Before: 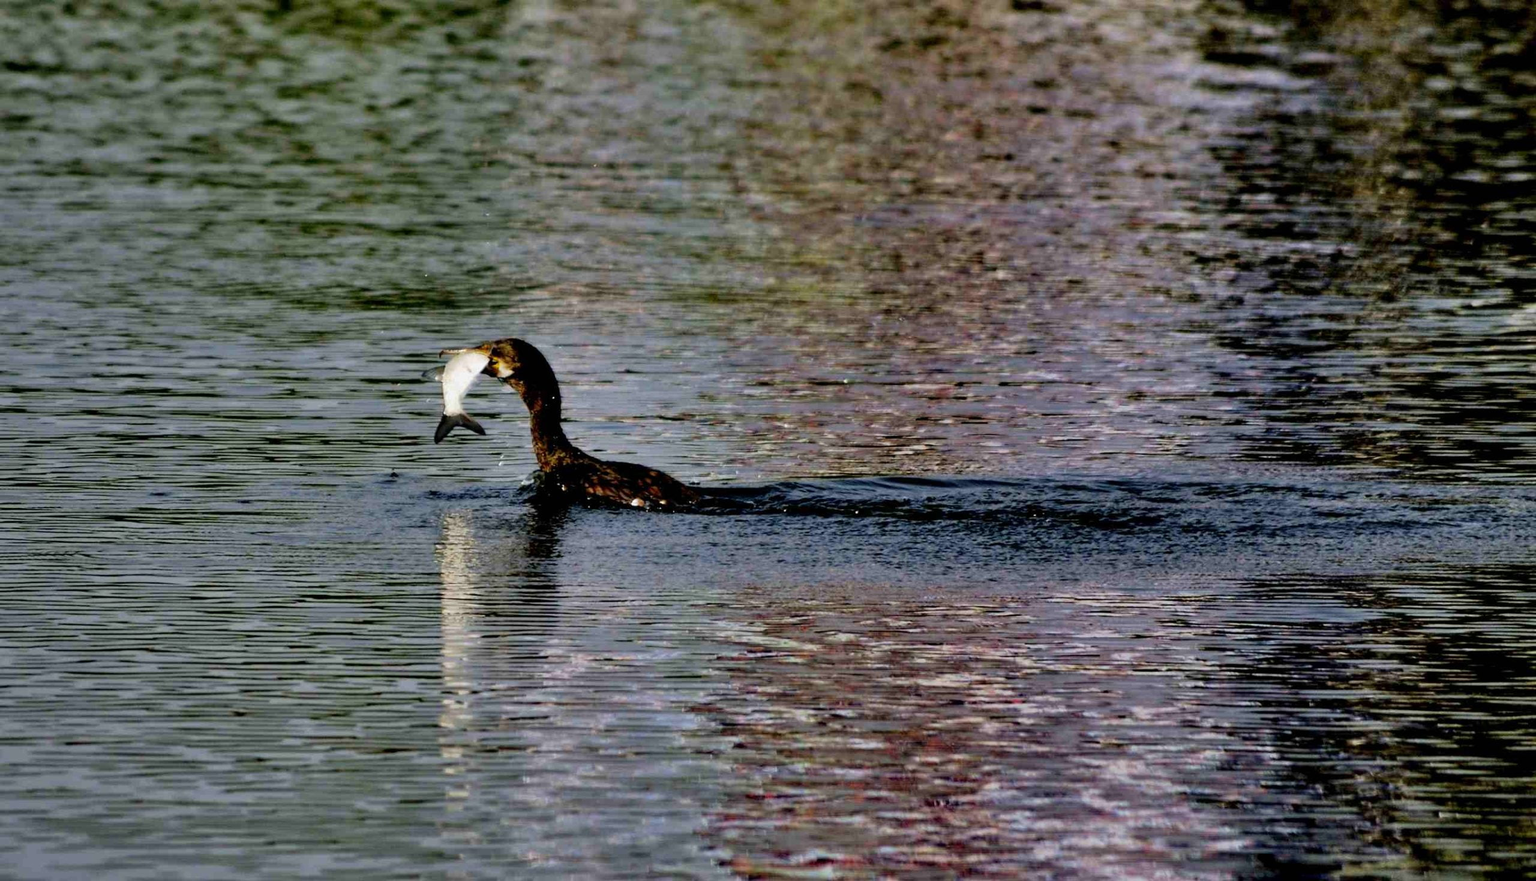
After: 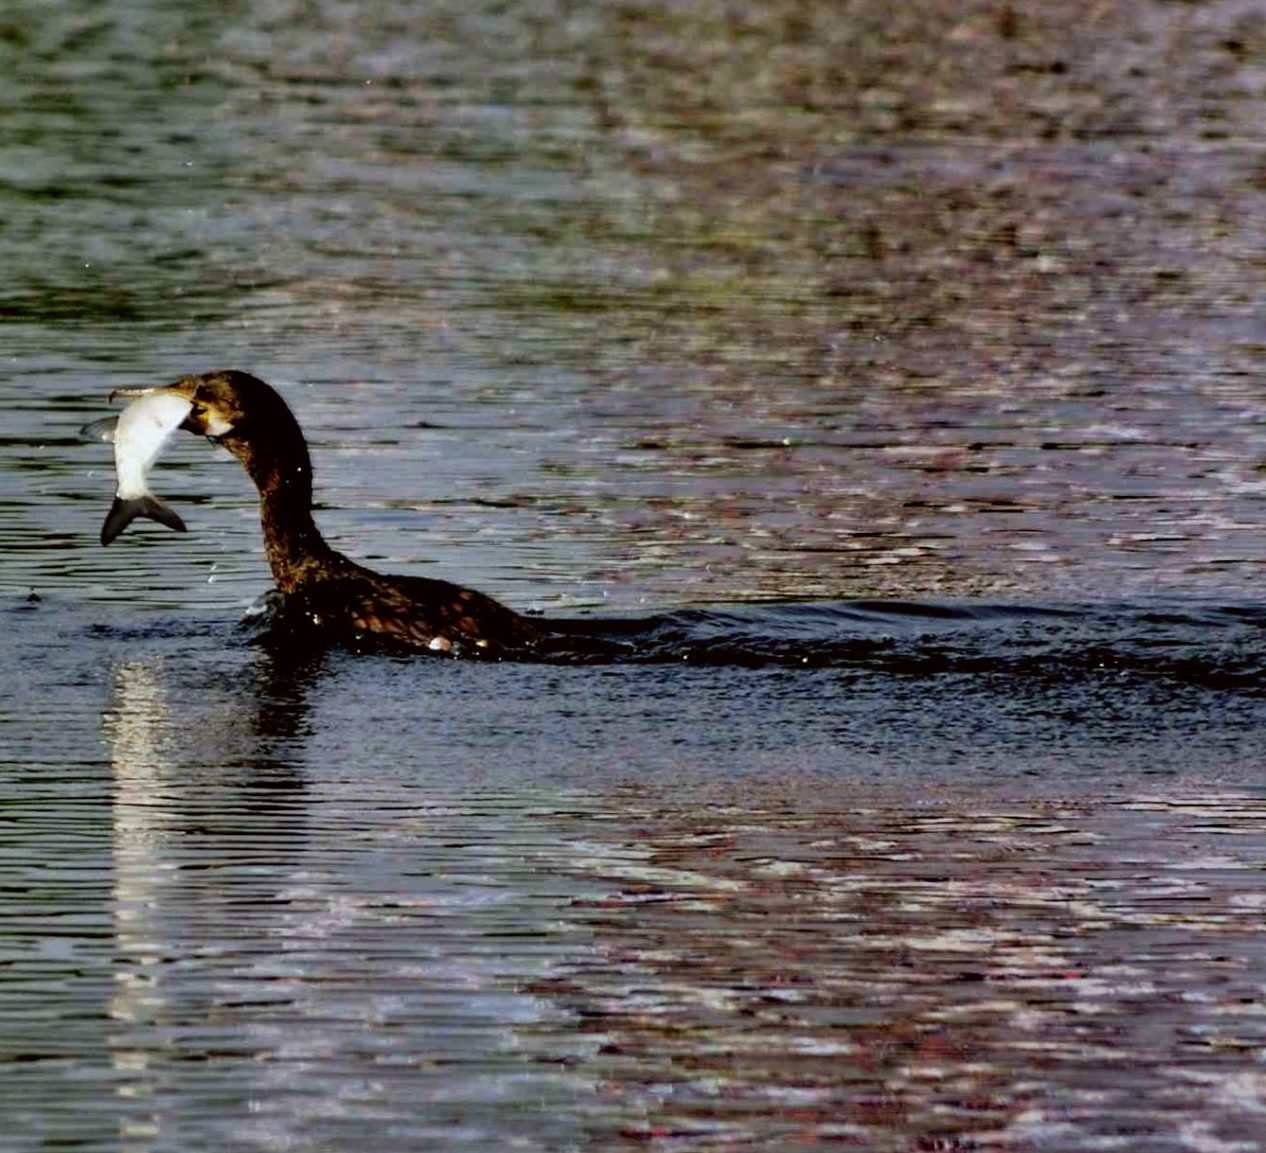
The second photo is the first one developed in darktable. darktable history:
crop and rotate: angle 0.02°, left 24.353%, top 13.219%, right 26.156%, bottom 8.224%
levels: levels [0, 0.51, 1]
color correction: highlights a* -2.73, highlights b* -2.09, shadows a* 2.41, shadows b* 2.73
